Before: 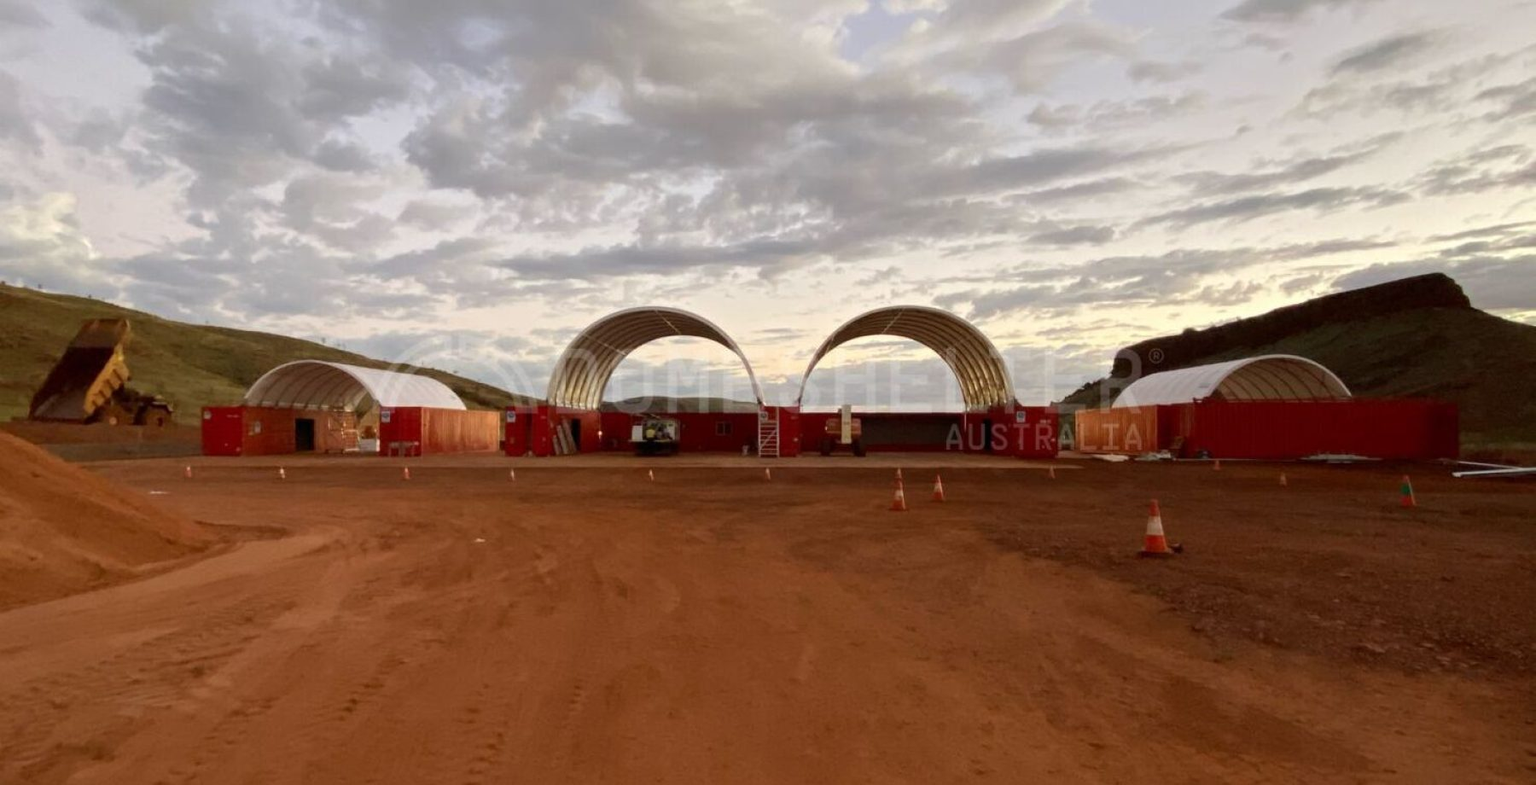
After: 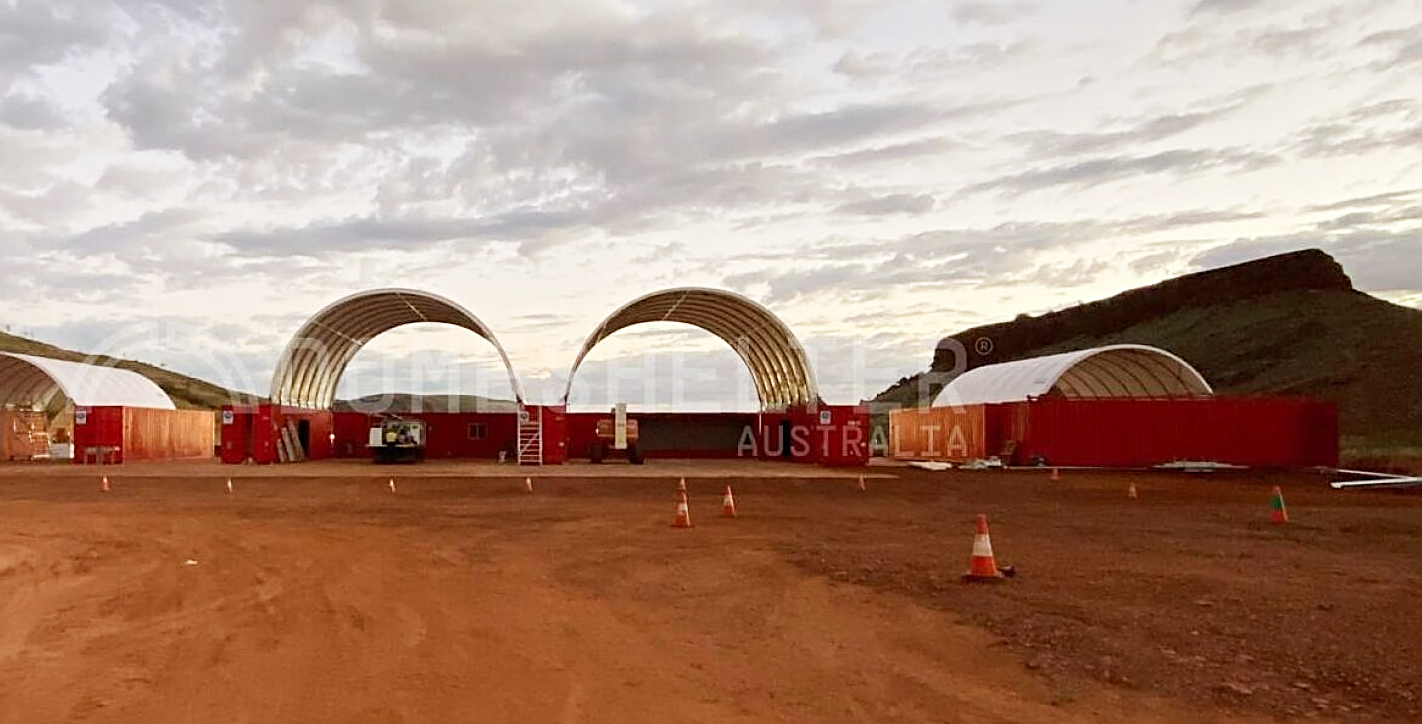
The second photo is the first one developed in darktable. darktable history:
crop and rotate: left 20.634%, top 7.733%, right 0.348%, bottom 13.563%
base curve: curves: ch0 [(0, 0) (0.204, 0.334) (0.55, 0.733) (1, 1)], preserve colors none
sharpen: amount 0.905
